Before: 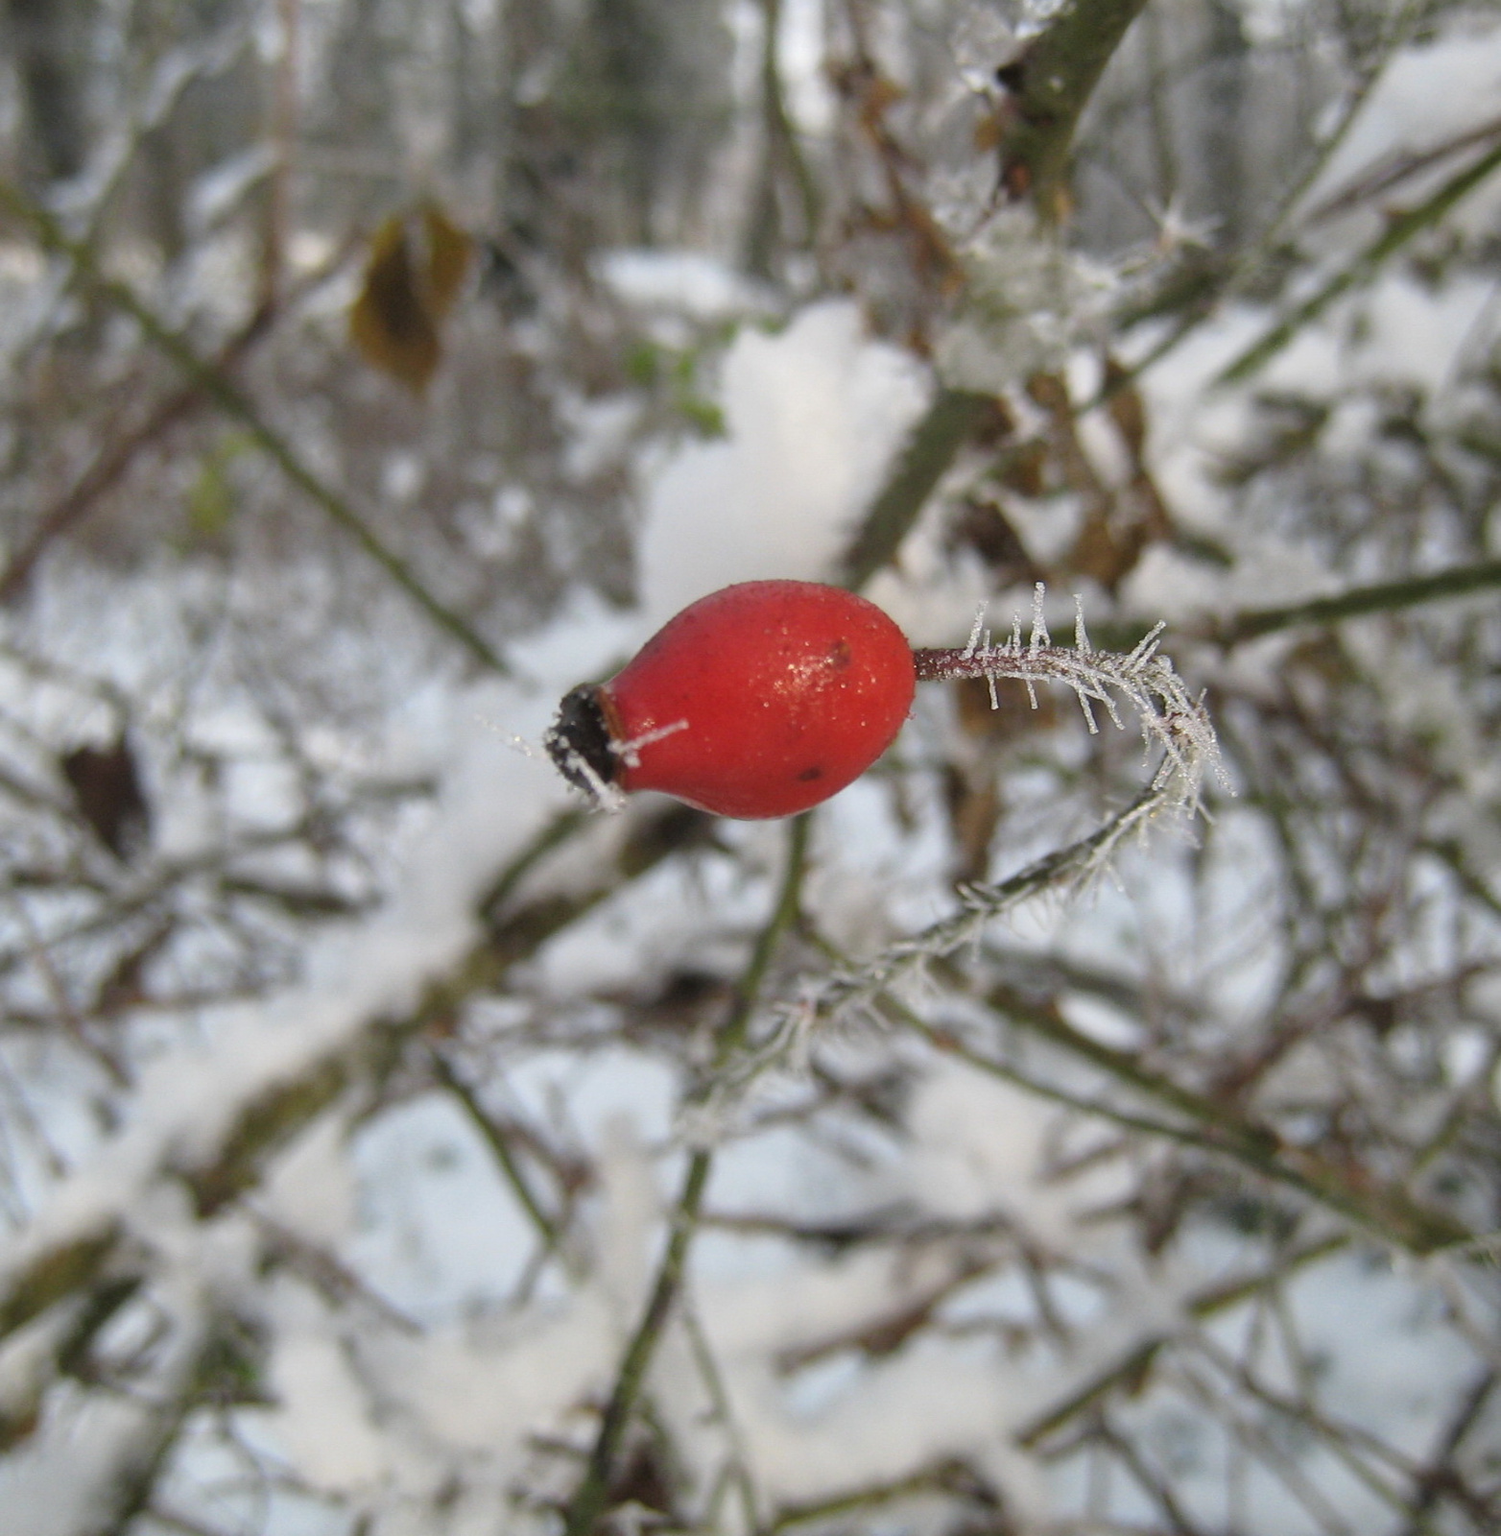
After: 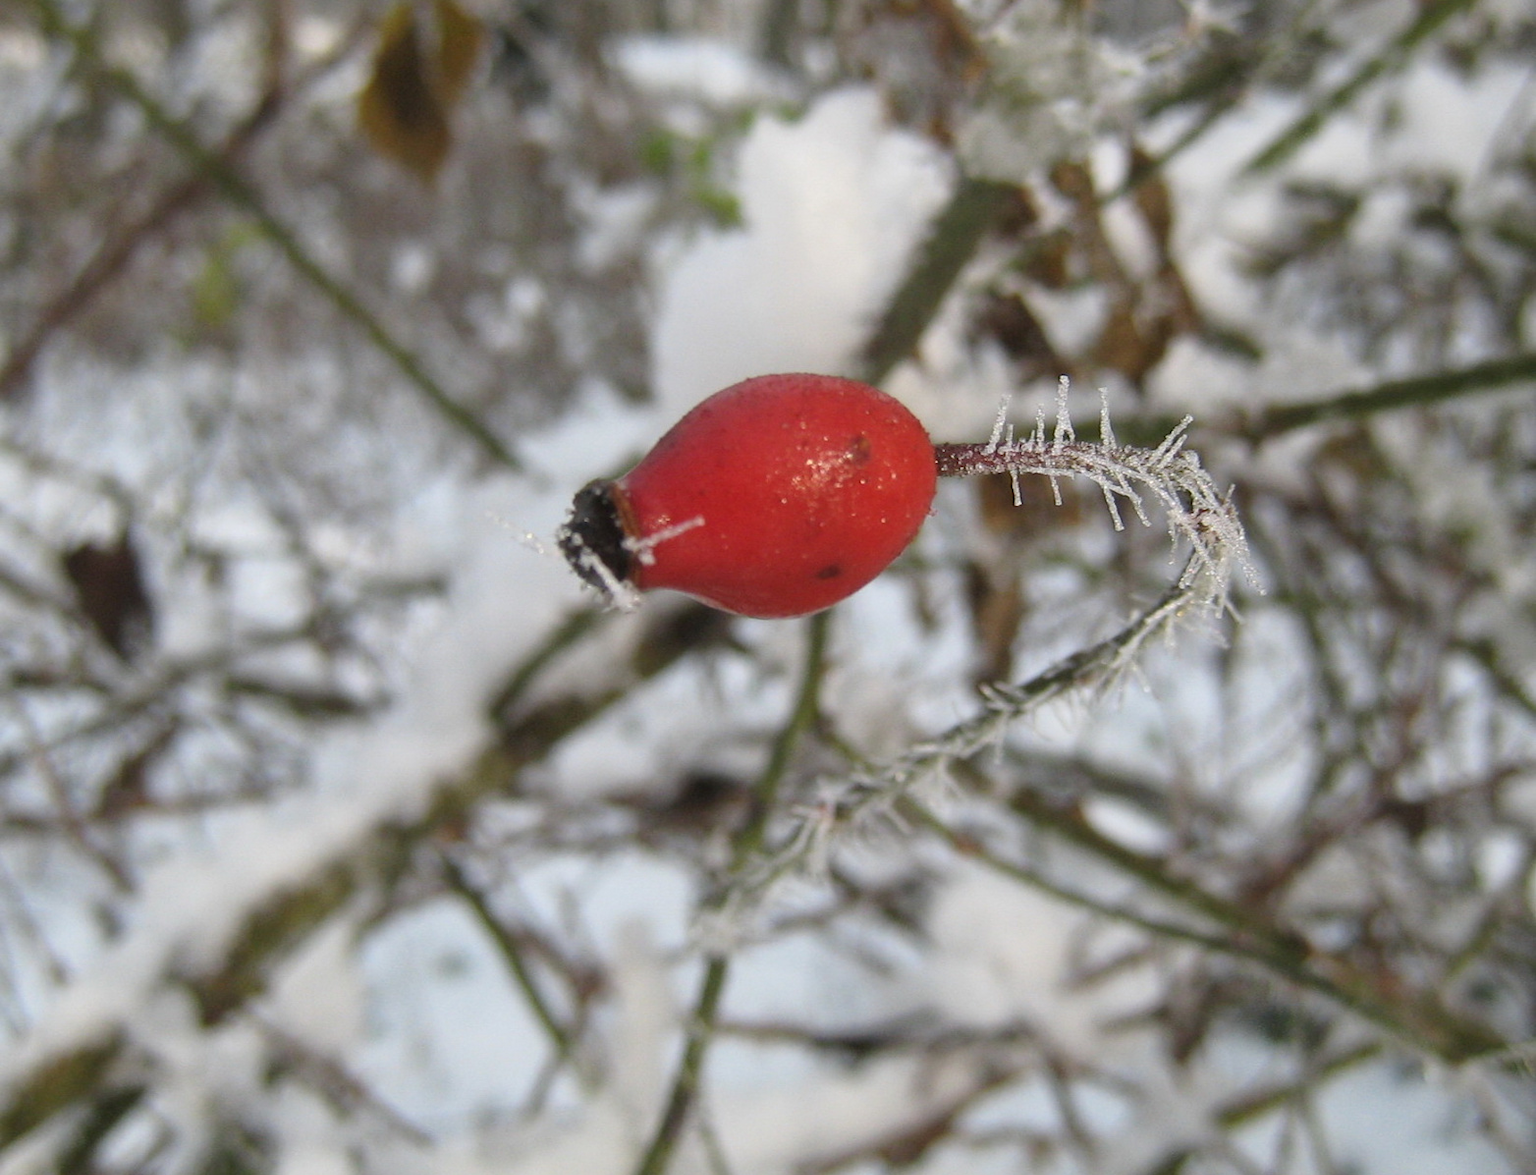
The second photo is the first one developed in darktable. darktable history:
crop: top 14.012%, bottom 11.143%
contrast brightness saturation: contrast 0.075
